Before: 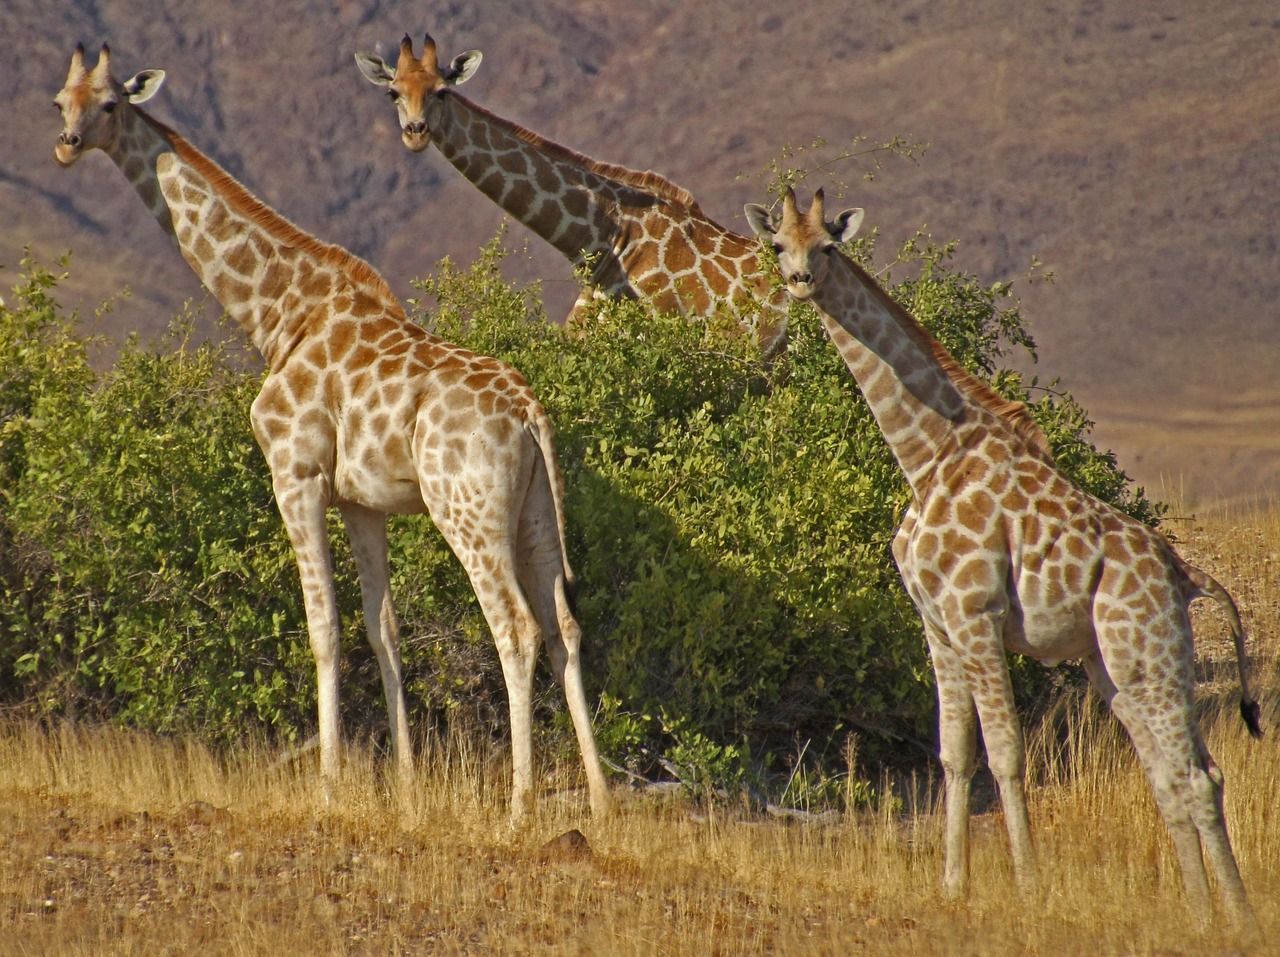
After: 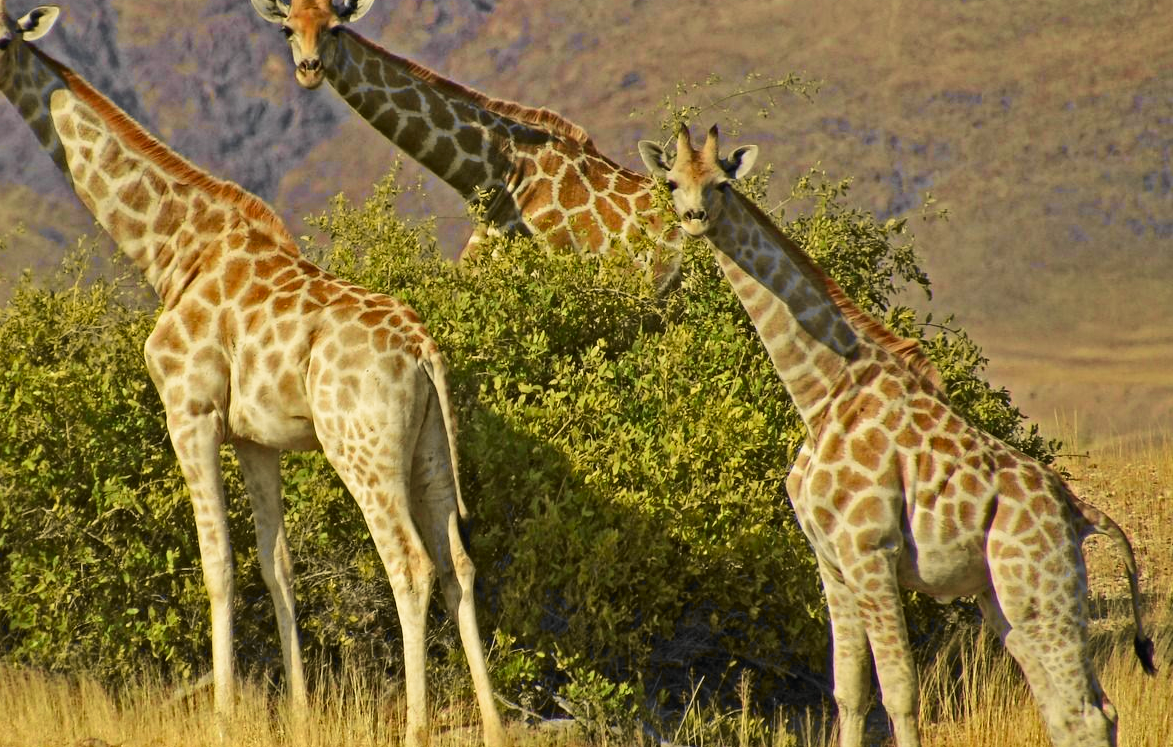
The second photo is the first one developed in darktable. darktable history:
tone curve: curves: ch0 [(0, 0) (0.071, 0.047) (0.266, 0.26) (0.483, 0.554) (0.753, 0.811) (1, 0.983)]; ch1 [(0, 0) (0.346, 0.307) (0.408, 0.387) (0.463, 0.465) (0.482, 0.493) (0.502, 0.499) (0.517, 0.502) (0.55, 0.548) (0.597, 0.61) (0.651, 0.698) (1, 1)]; ch2 [(0, 0) (0.346, 0.34) (0.434, 0.46) (0.485, 0.494) (0.5, 0.498) (0.517, 0.506) (0.526, 0.545) (0.583, 0.61) (0.625, 0.659) (1, 1)], color space Lab, independent channels, preserve colors none
color balance rgb: power › hue 71.13°, linear chroma grading › shadows -7.799%, linear chroma grading › global chroma 9.756%, perceptual saturation grading › global saturation -0.065%
velvia: on, module defaults
crop: left 8.341%, top 6.602%, bottom 15.246%
